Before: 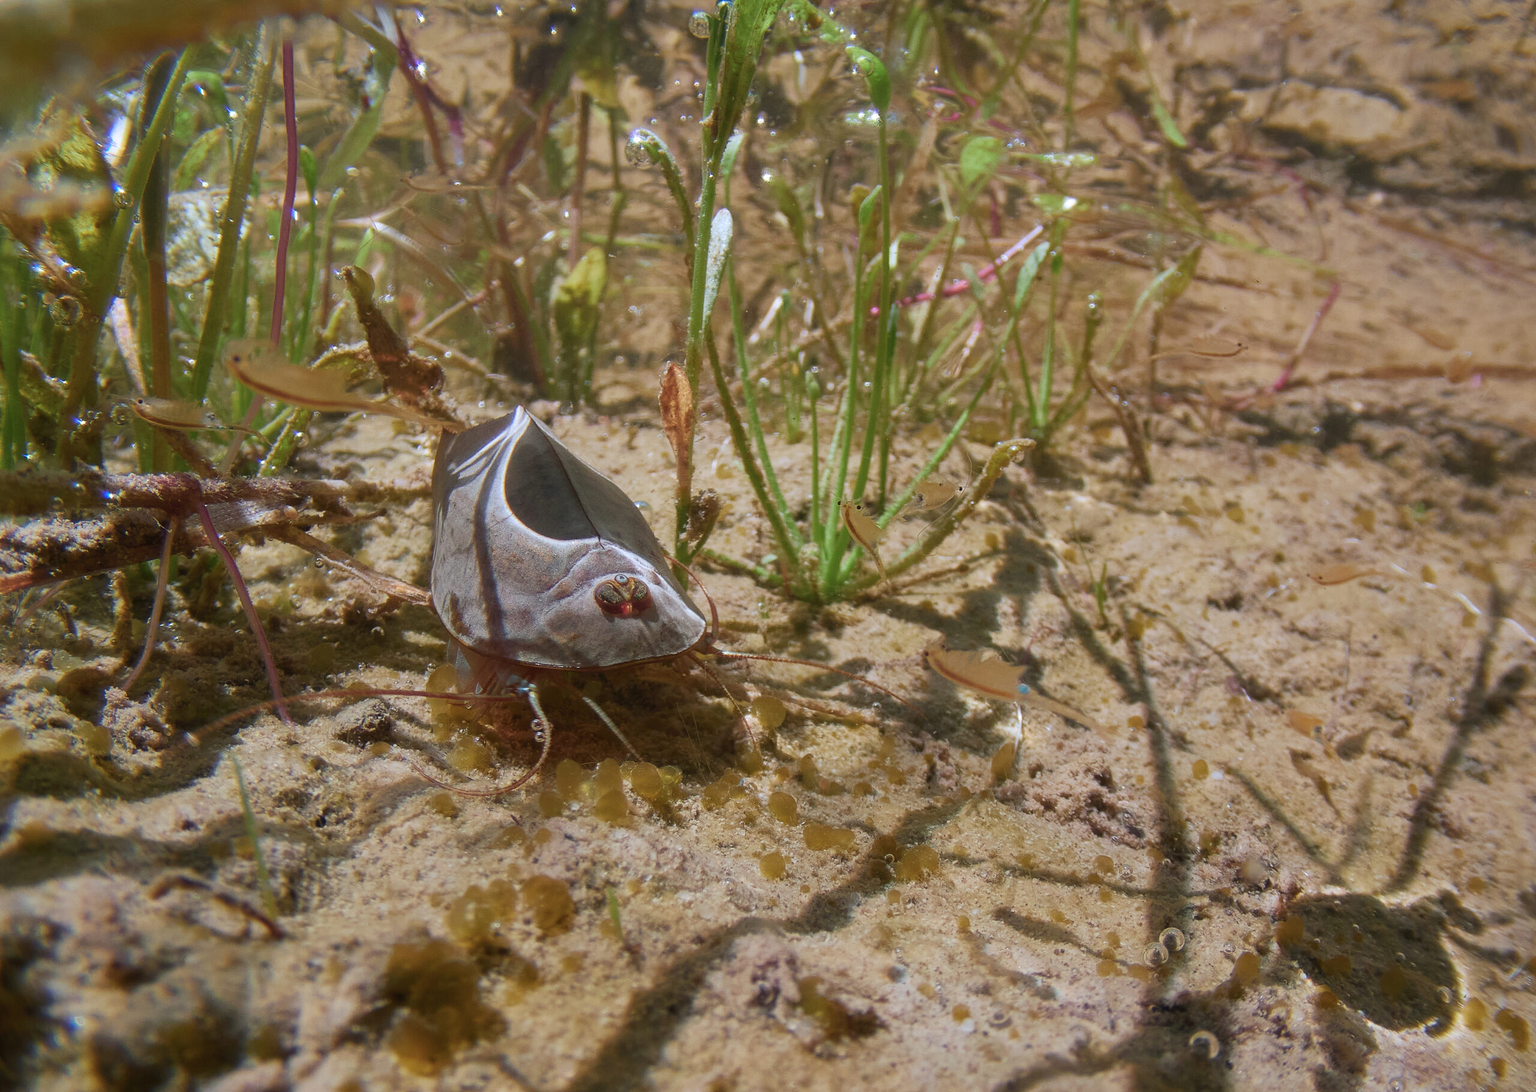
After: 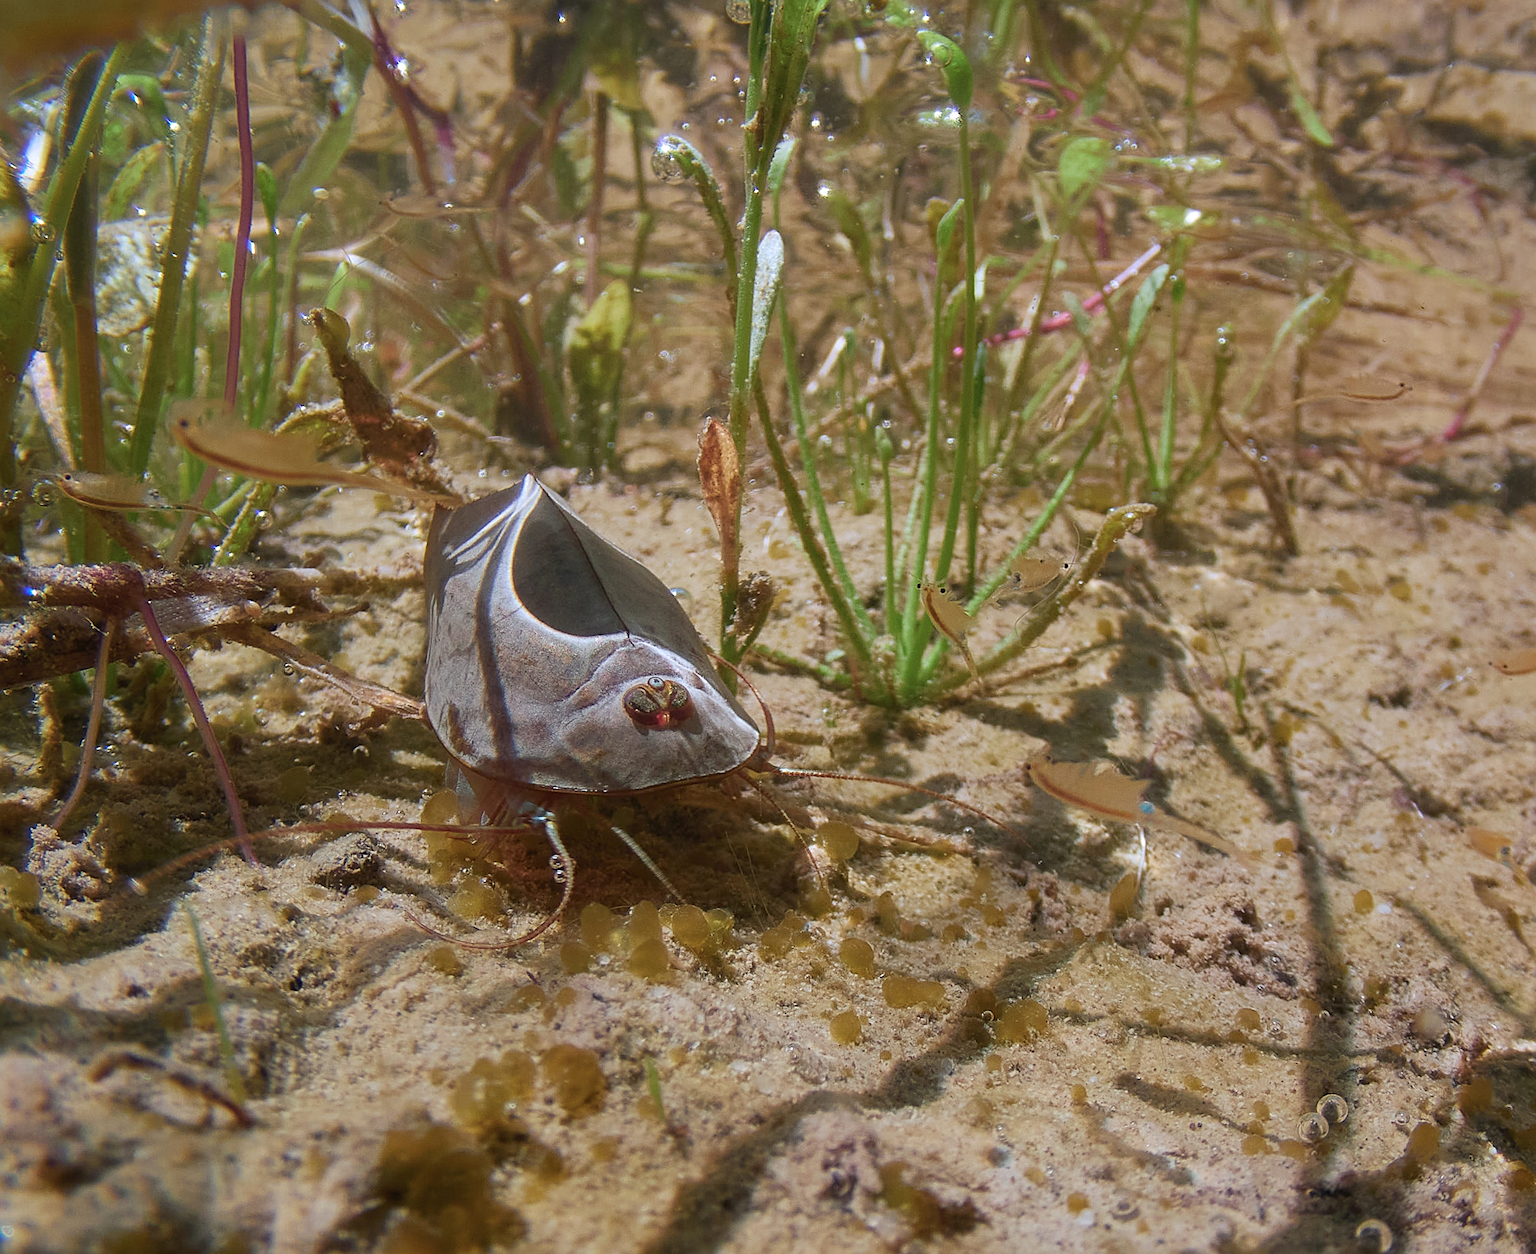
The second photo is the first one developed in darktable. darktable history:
crop and rotate: angle 1°, left 4.281%, top 0.642%, right 11.383%, bottom 2.486%
sharpen: on, module defaults
